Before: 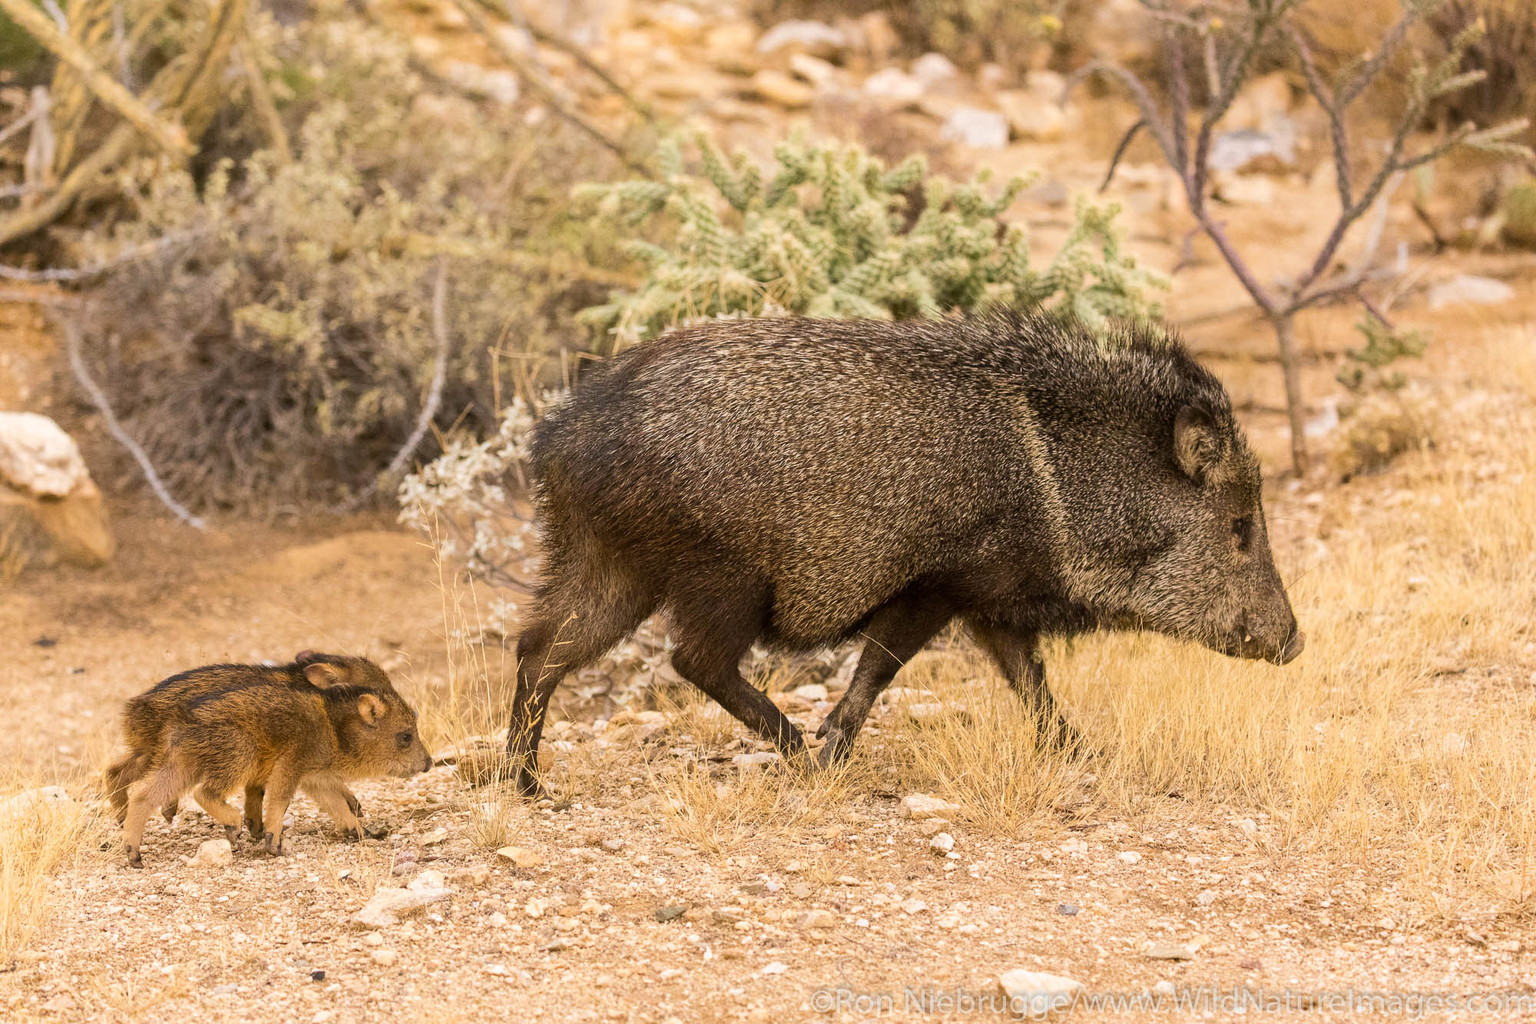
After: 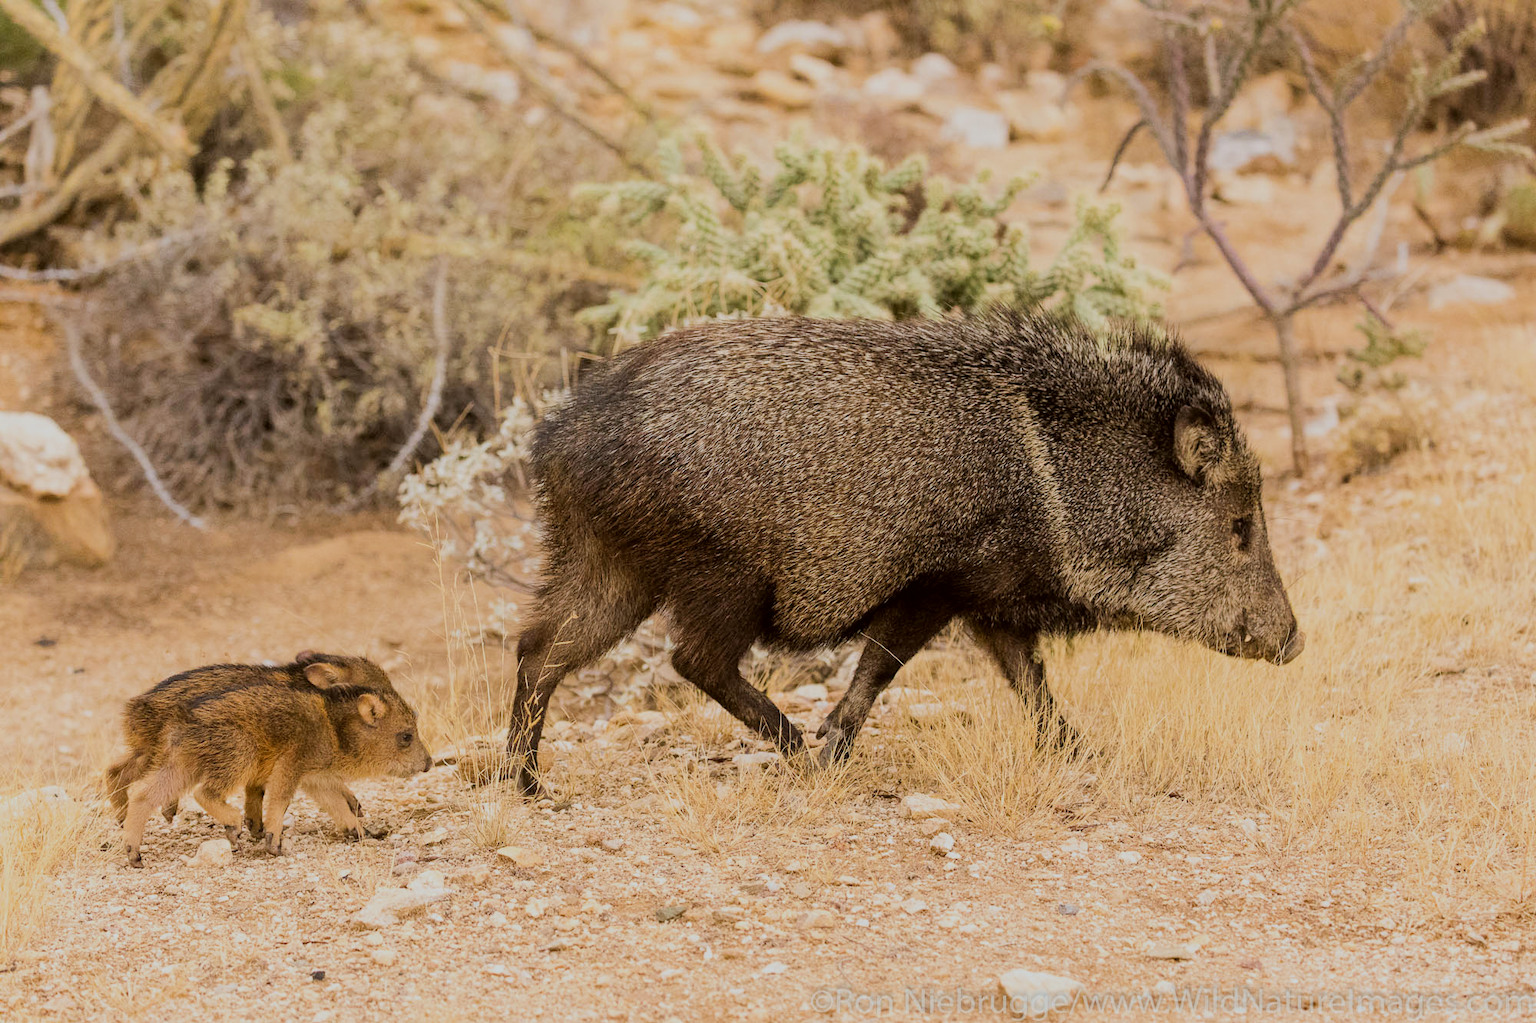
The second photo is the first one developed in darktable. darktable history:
color correction: highlights a* -2.73, highlights b* -2.52, shadows a* 2.28, shadows b* 2.78
filmic rgb: black relative exposure -7.65 EV, white relative exposure 4.56 EV, threshold 5.96 EV, hardness 3.61, enable highlight reconstruction true
